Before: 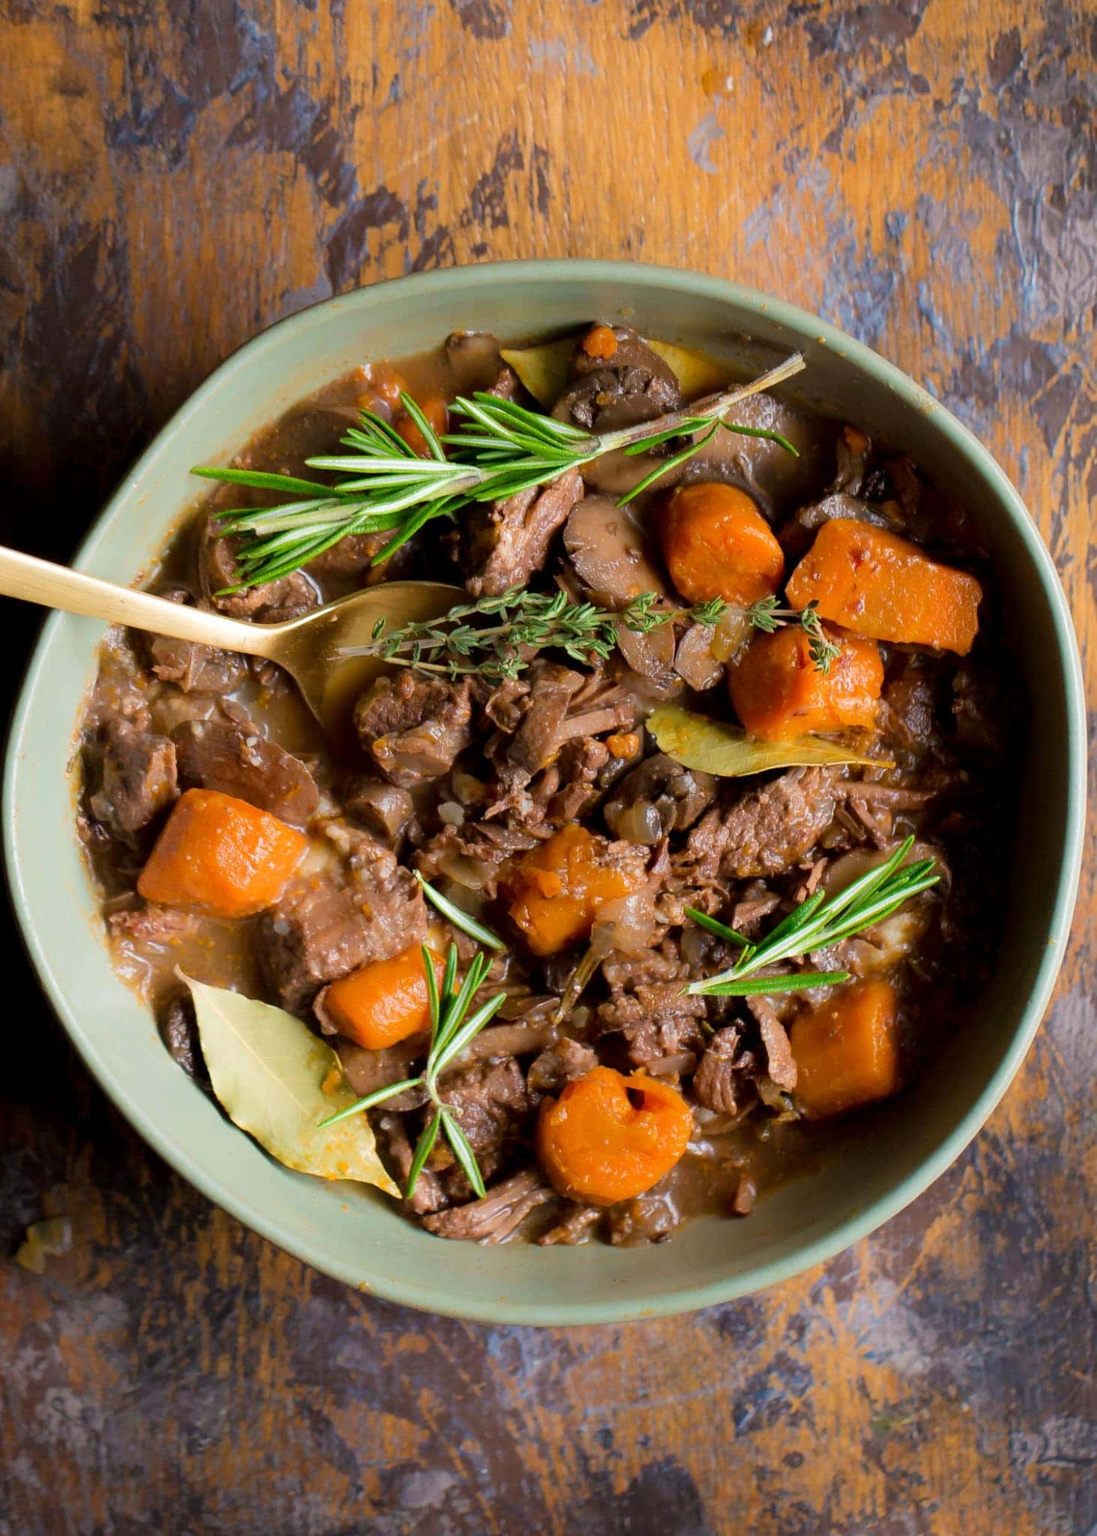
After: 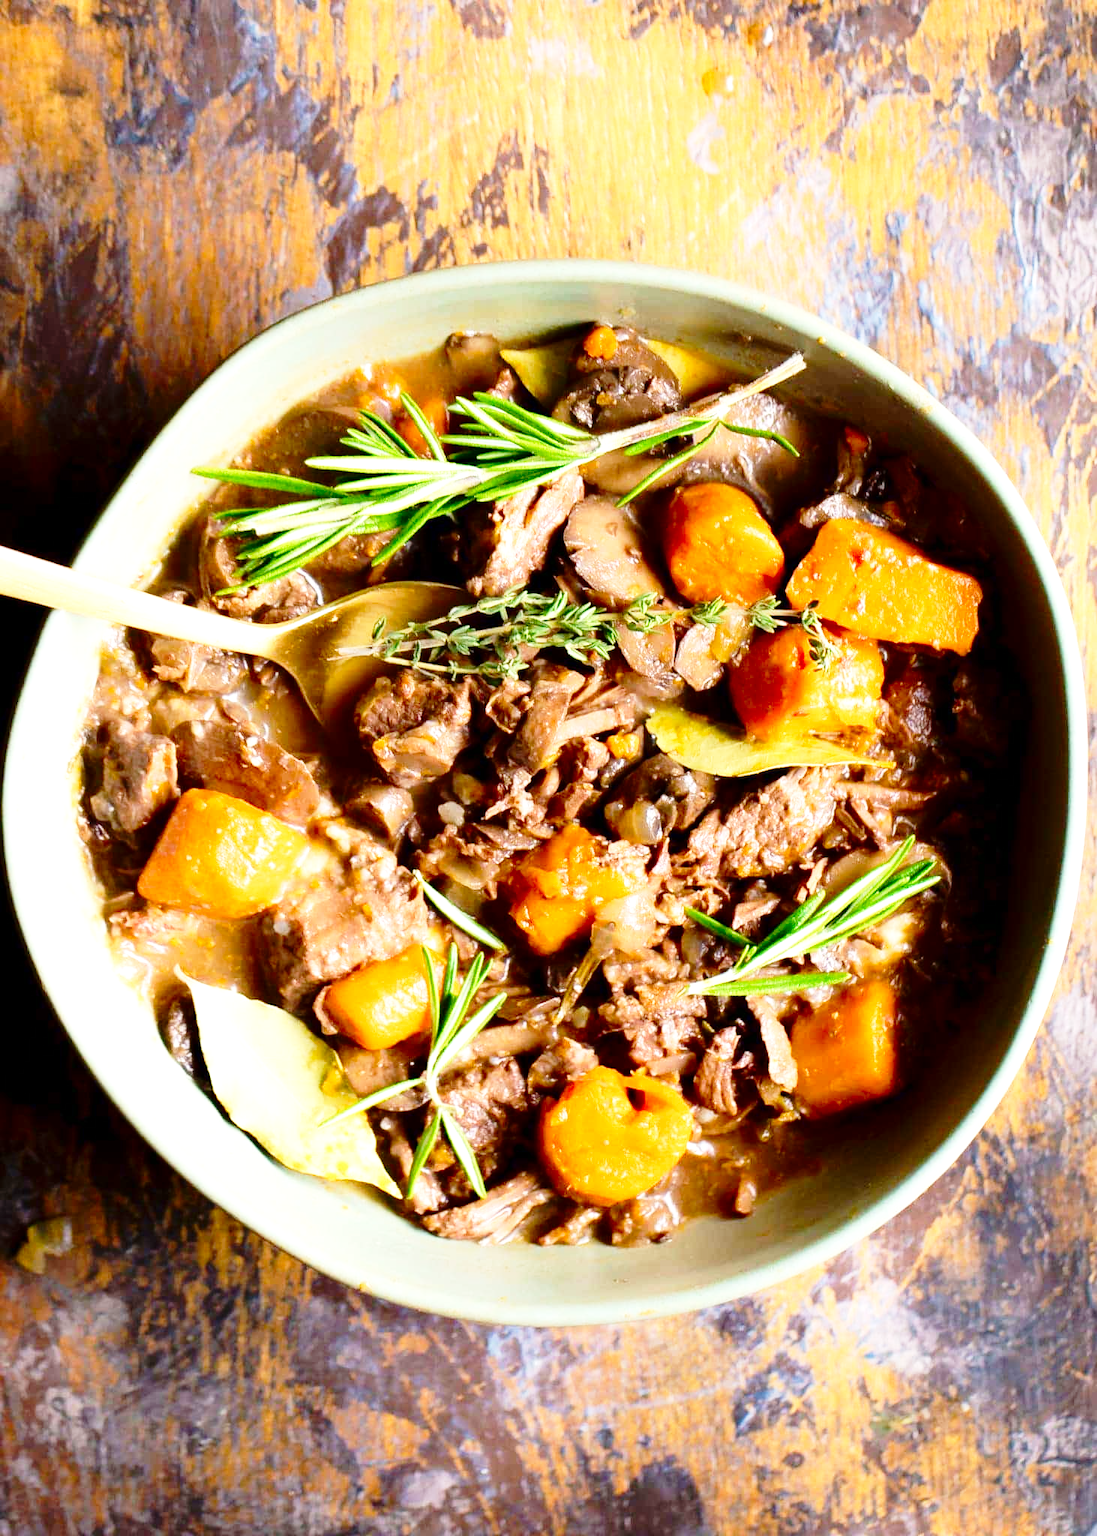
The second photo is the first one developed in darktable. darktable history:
exposure: exposure 1.001 EV, compensate exposure bias true, compensate highlight preservation false
contrast brightness saturation: contrast 0.067, brightness -0.13, saturation 0.054
base curve: curves: ch0 [(0, 0) (0.028, 0.03) (0.121, 0.232) (0.46, 0.748) (0.859, 0.968) (1, 1)], preserve colors none
